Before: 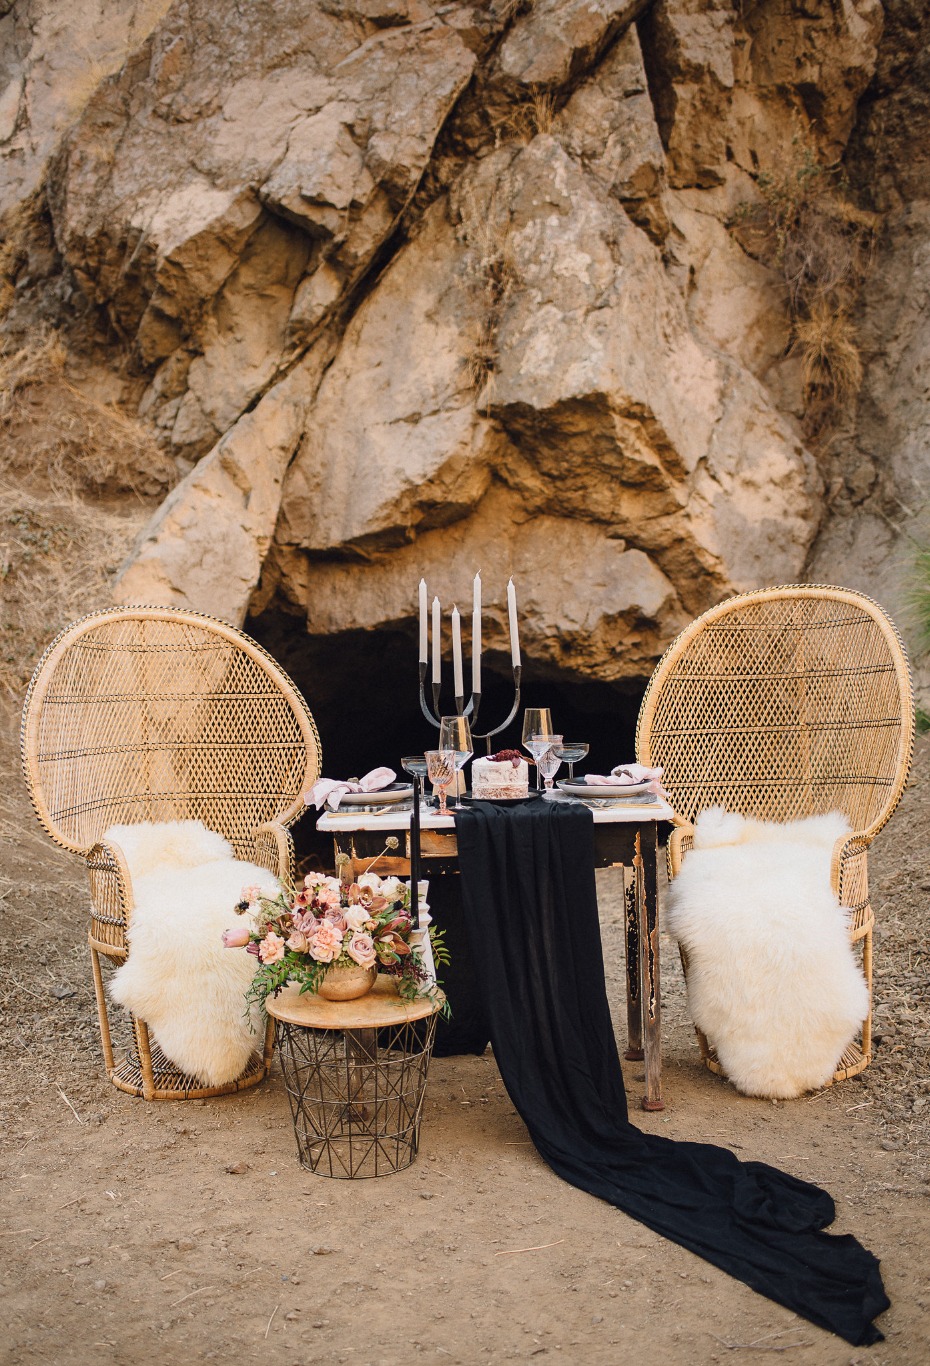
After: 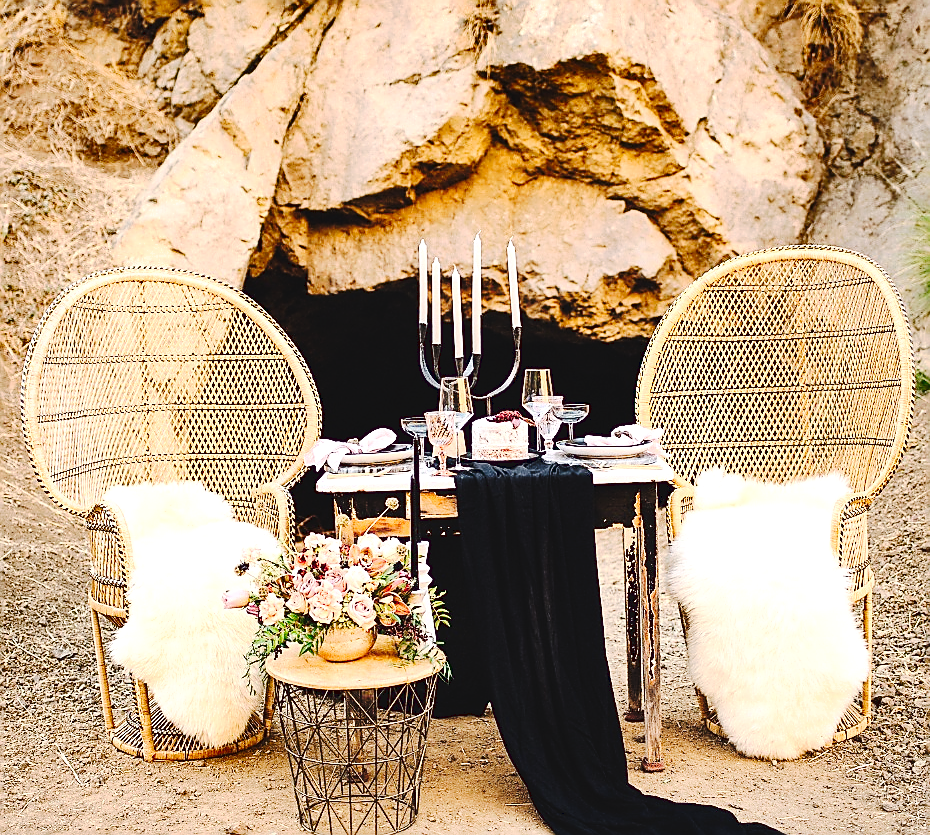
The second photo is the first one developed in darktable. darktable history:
crop and rotate: top 24.848%, bottom 13.999%
shadows and highlights: white point adjustment 0.041, shadows color adjustment 98.01%, highlights color adjustment 58.01%, soften with gaussian
tone equalizer: -8 EV -0.76 EV, -7 EV -0.716 EV, -6 EV -0.582 EV, -5 EV -0.413 EV, -3 EV 0.397 EV, -2 EV 0.6 EV, -1 EV 0.682 EV, +0 EV 0.74 EV, mask exposure compensation -0.487 EV
sharpen: radius 1.385, amount 1.236, threshold 0.766
tone curve: curves: ch0 [(0, 0) (0.003, 0.054) (0.011, 0.057) (0.025, 0.056) (0.044, 0.062) (0.069, 0.071) (0.1, 0.088) (0.136, 0.111) (0.177, 0.146) (0.224, 0.19) (0.277, 0.261) (0.335, 0.363) (0.399, 0.458) (0.468, 0.562) (0.543, 0.653) (0.623, 0.725) (0.709, 0.801) (0.801, 0.853) (0.898, 0.915) (1, 1)], preserve colors none
contrast brightness saturation: contrast 0.204, brightness 0.157, saturation 0.225
